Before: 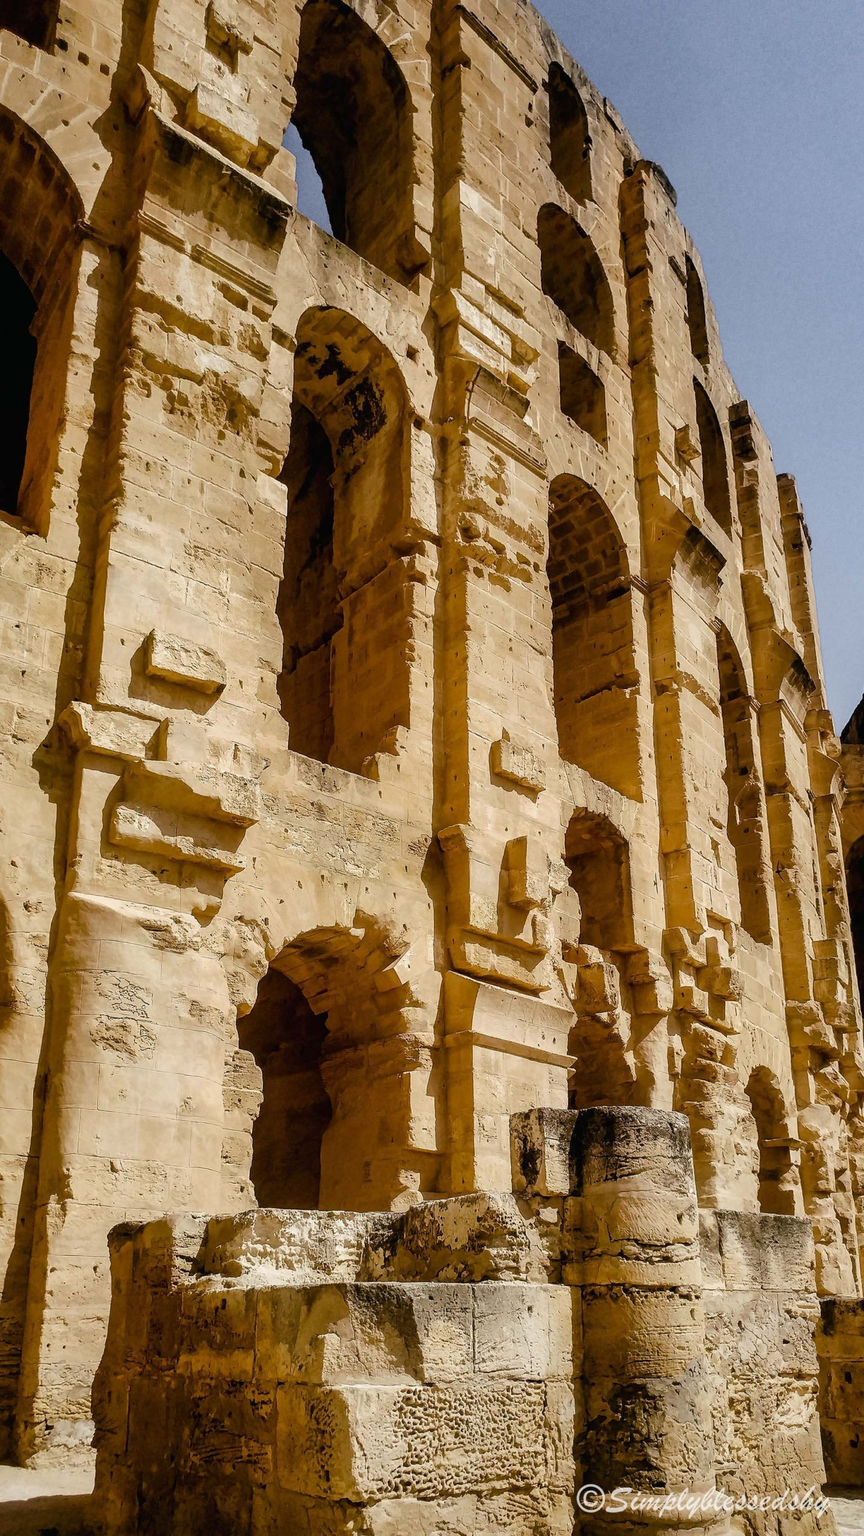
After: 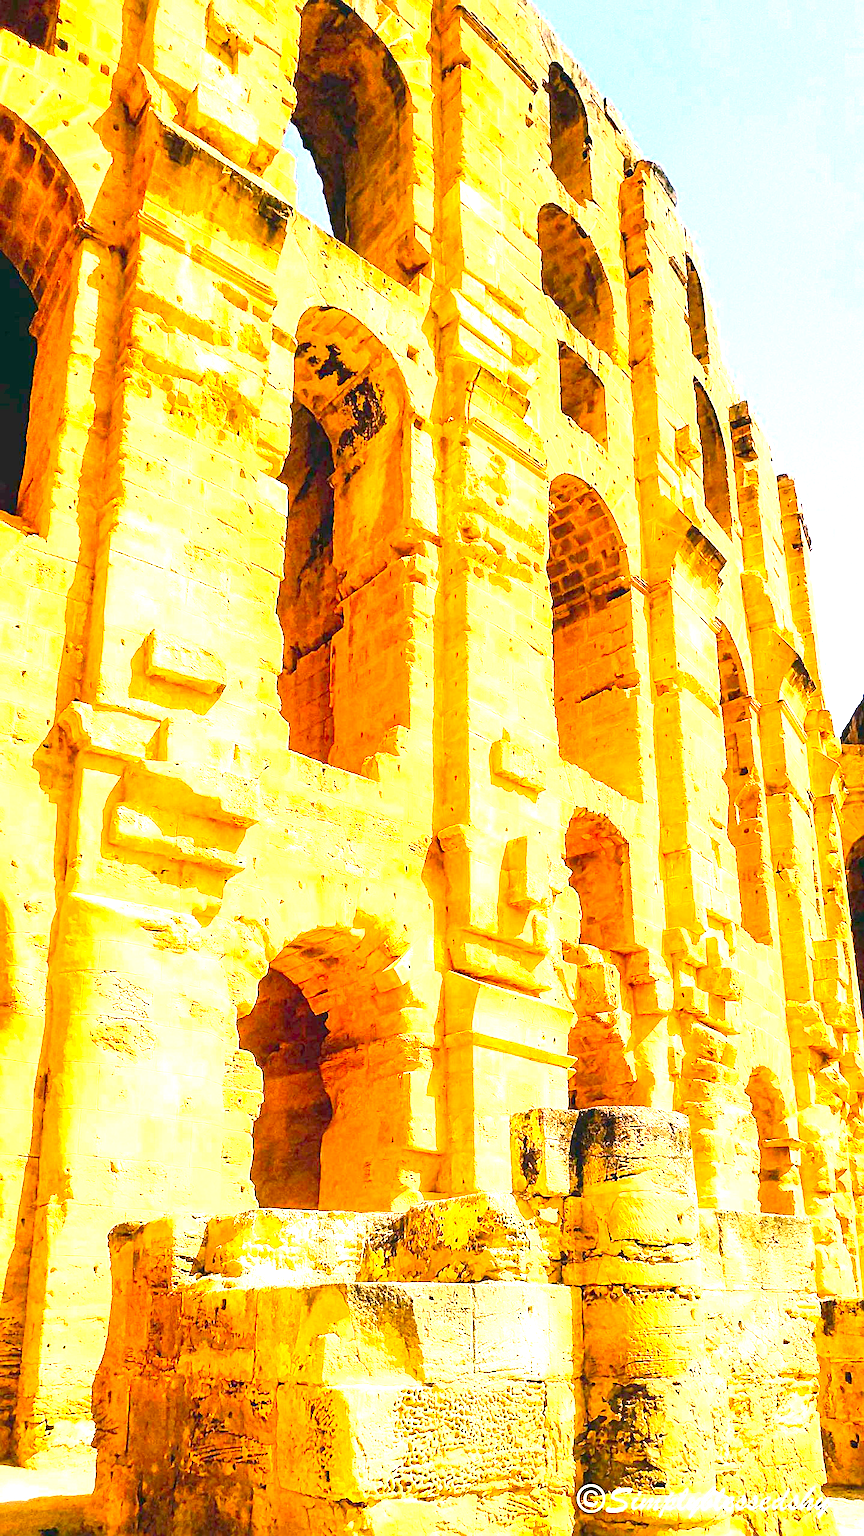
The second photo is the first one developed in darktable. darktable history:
contrast brightness saturation: contrast 0.2, brightness 0.198, saturation 0.802
sharpen: on, module defaults
exposure: exposure 2.922 EV, compensate highlight preservation false
